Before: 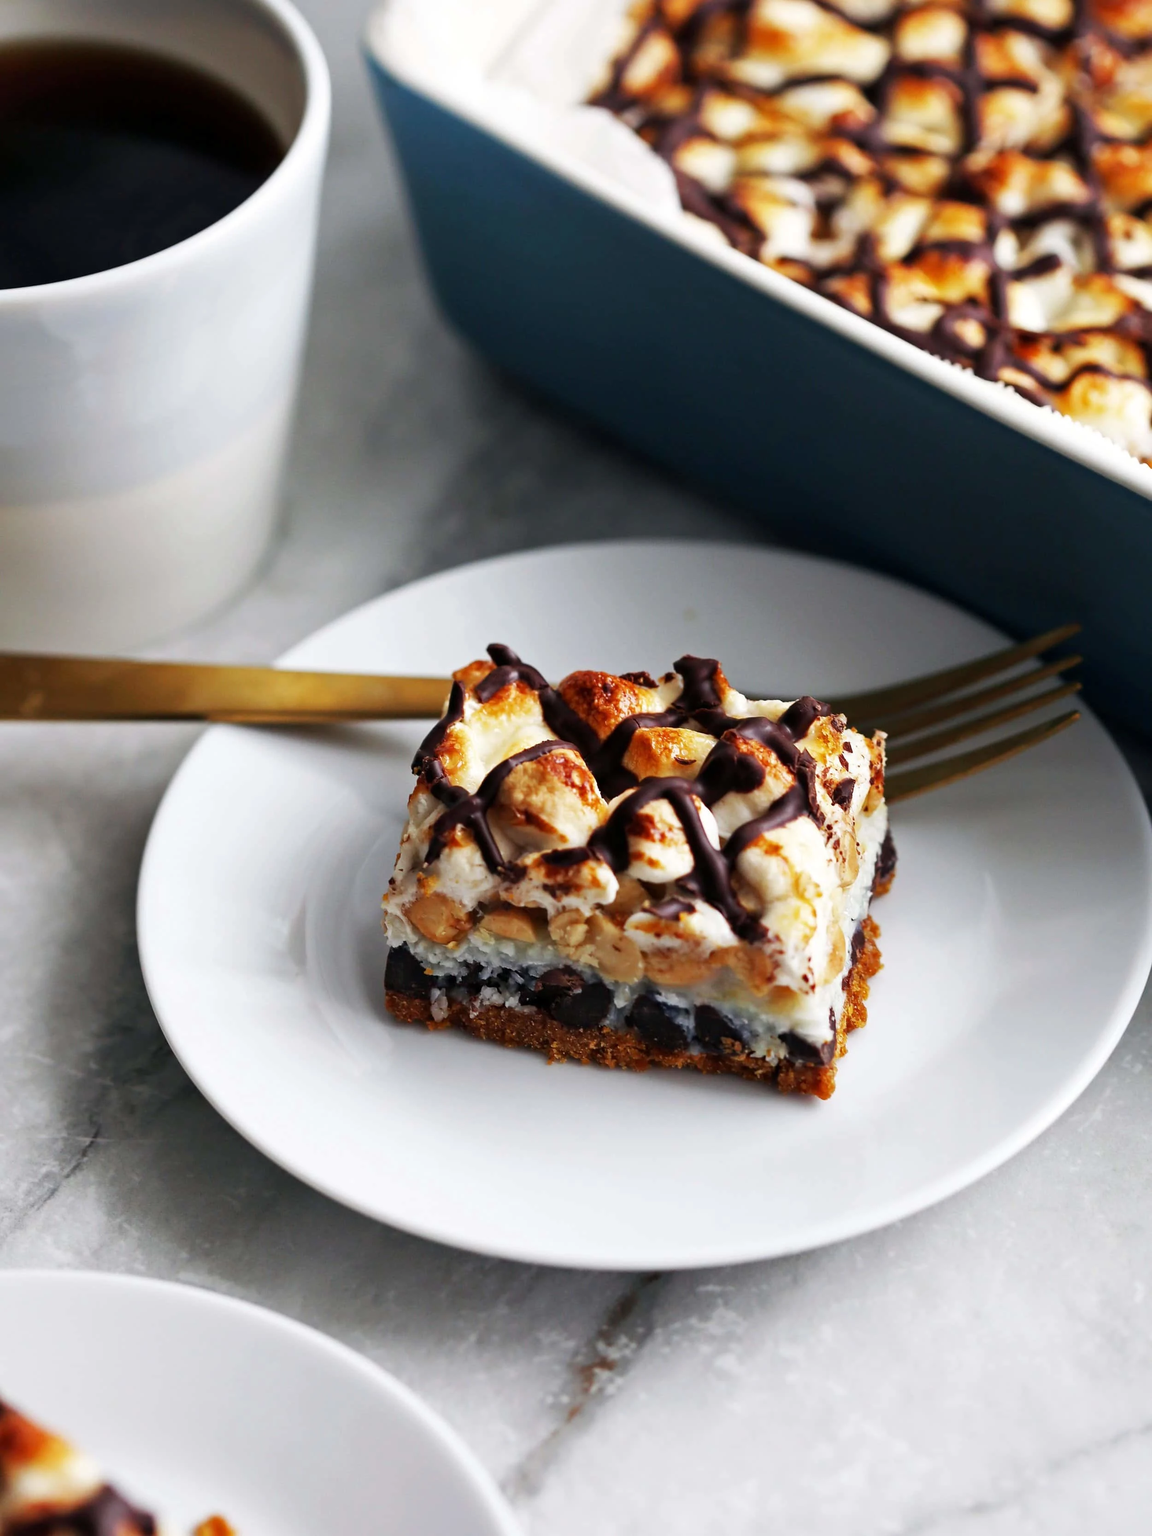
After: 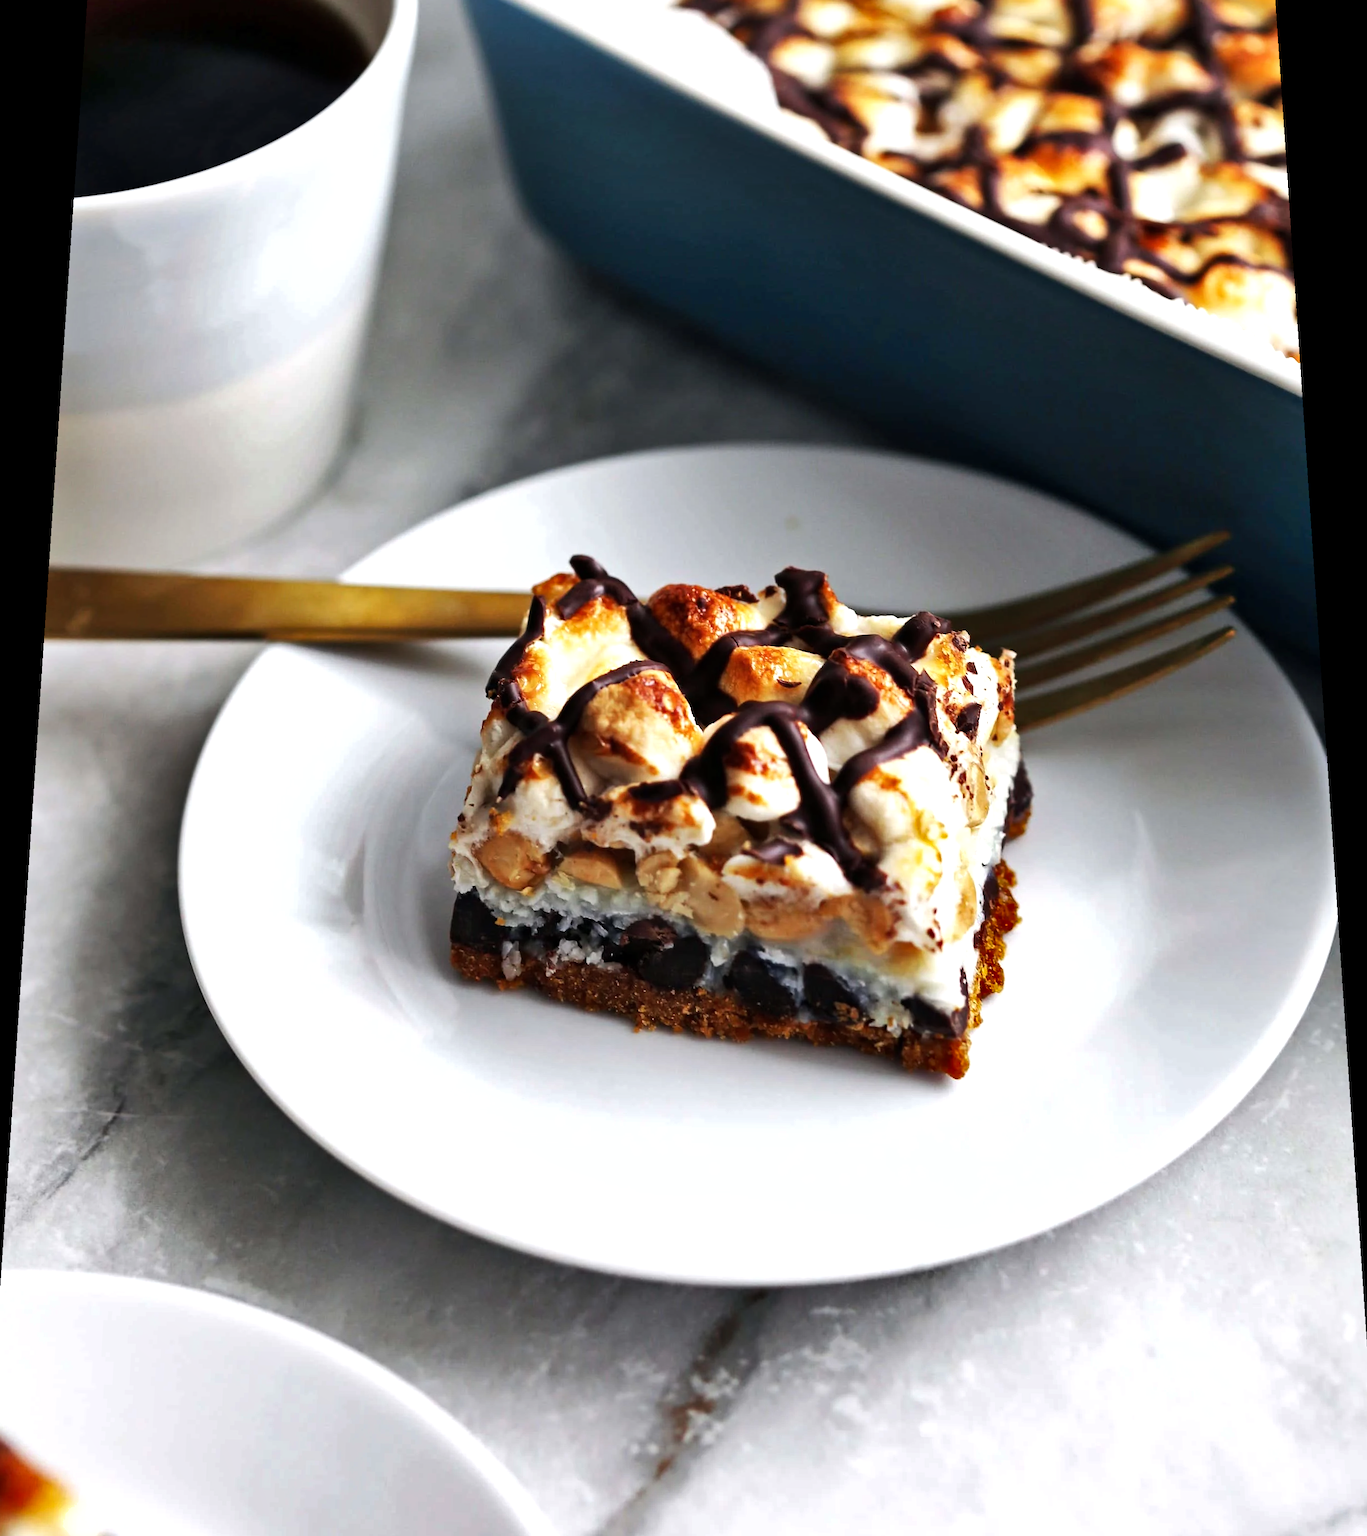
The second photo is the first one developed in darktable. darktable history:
tone equalizer: -8 EV -0.417 EV, -7 EV -0.389 EV, -6 EV -0.333 EV, -5 EV -0.222 EV, -3 EV 0.222 EV, -2 EV 0.333 EV, -1 EV 0.389 EV, +0 EV 0.417 EV, edges refinement/feathering 500, mask exposure compensation -1.57 EV, preserve details no
rotate and perspective: rotation 0.128°, lens shift (vertical) -0.181, lens shift (horizontal) -0.044, shear 0.001, automatic cropping off
shadows and highlights: soften with gaussian
crop: left 1.507%, top 6.147%, right 1.379%, bottom 6.637%
